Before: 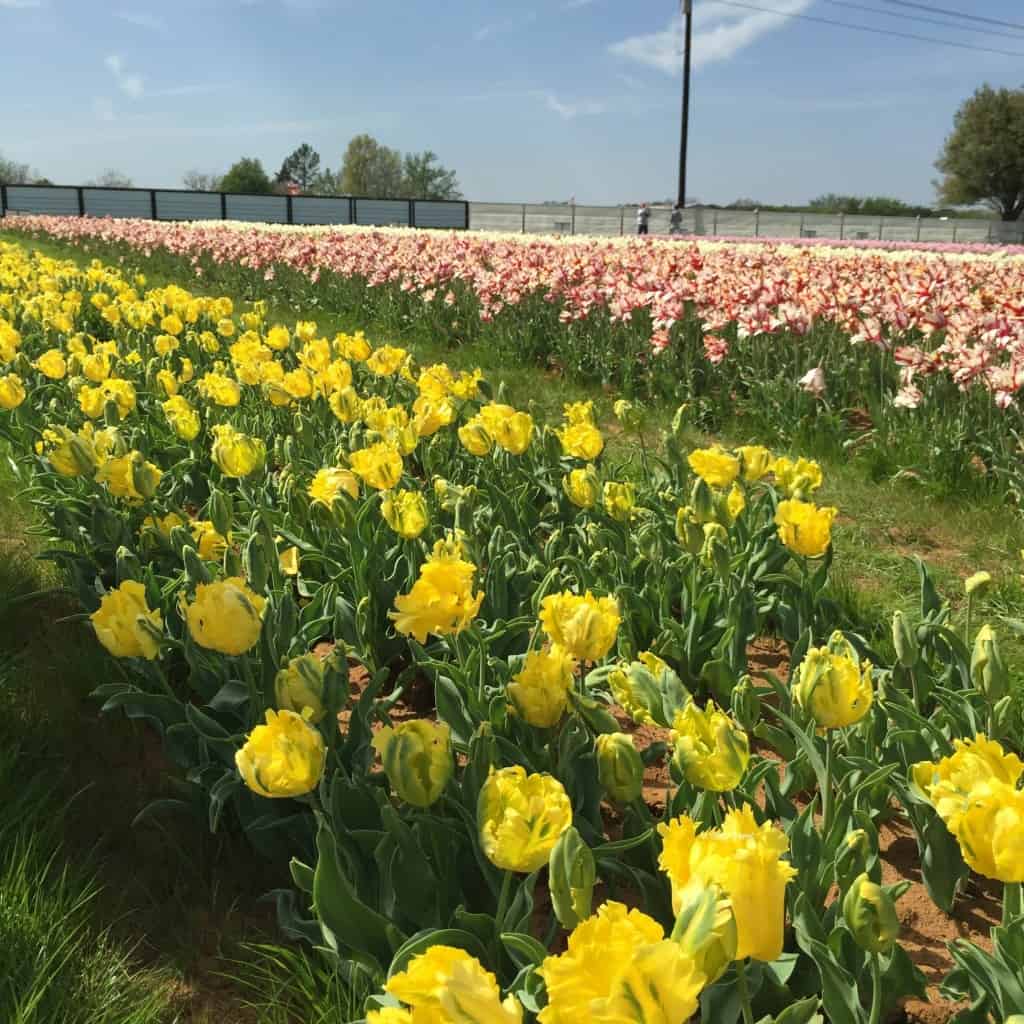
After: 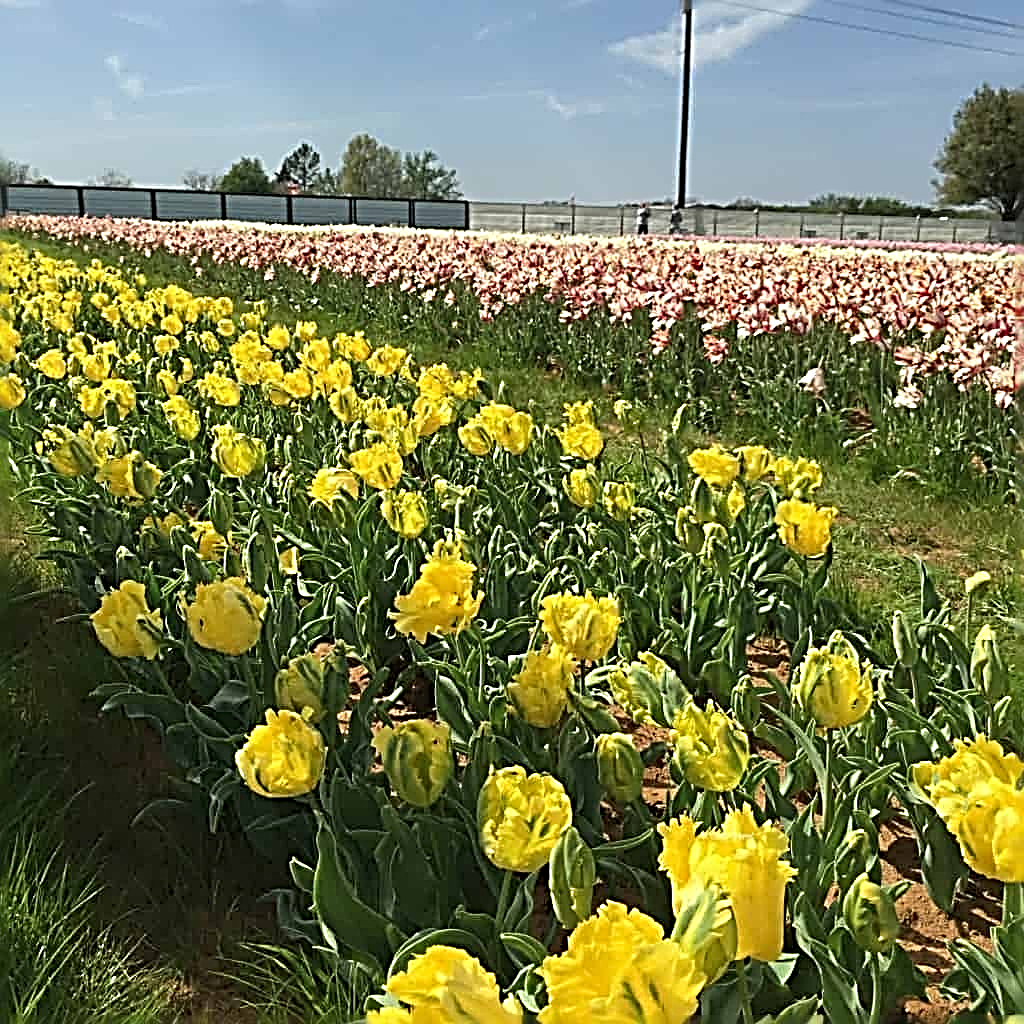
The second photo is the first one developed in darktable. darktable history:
sharpen: radius 3.208, amount 1.744
